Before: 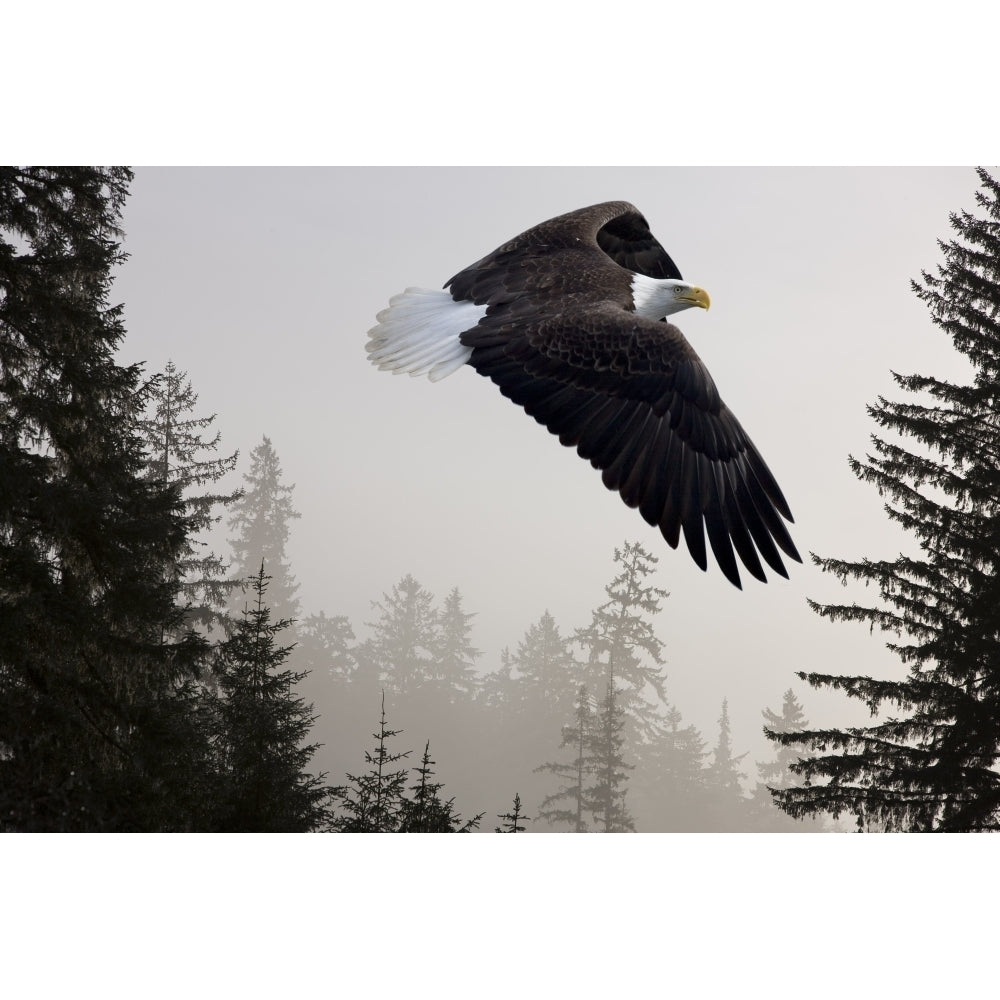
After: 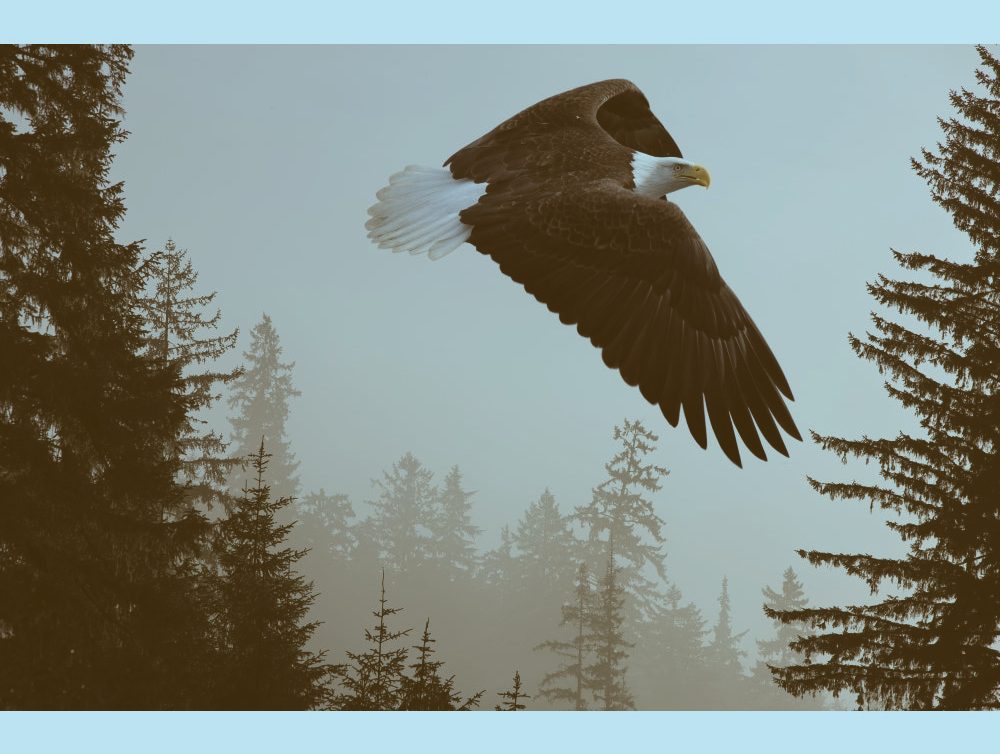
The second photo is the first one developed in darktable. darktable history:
exposure: black level correction -0.036, exposure -0.496 EV, compensate highlight preservation false
color correction: highlights a* -13.92, highlights b* -16.75, shadows a* 10.43, shadows b* 29.14
crop and rotate: top 12.239%, bottom 12.325%
